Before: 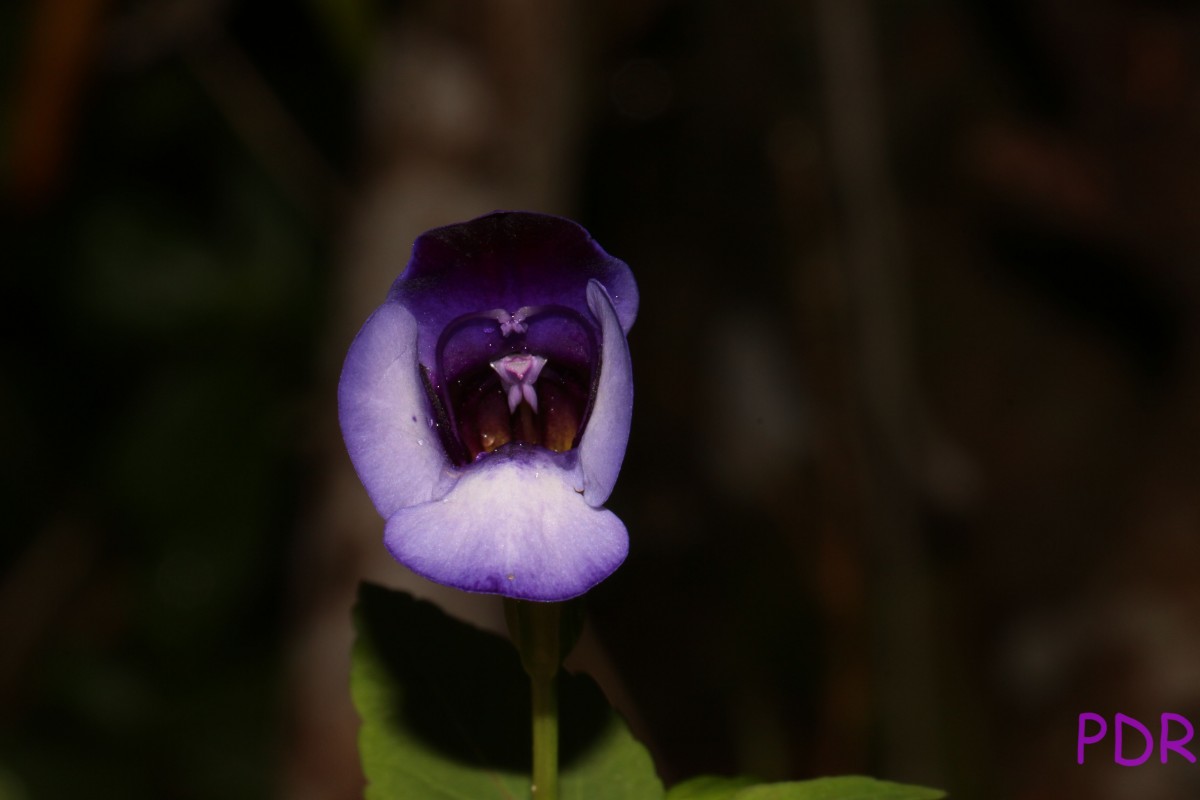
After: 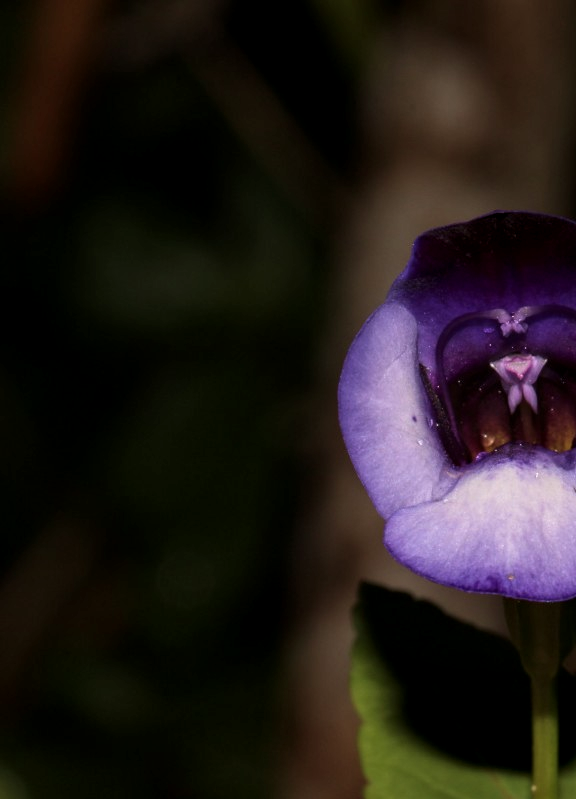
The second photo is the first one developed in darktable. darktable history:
local contrast: highlights 37%, detail 135%
crop and rotate: left 0.035%, top 0%, right 51.94%
velvia: strength 15.53%
